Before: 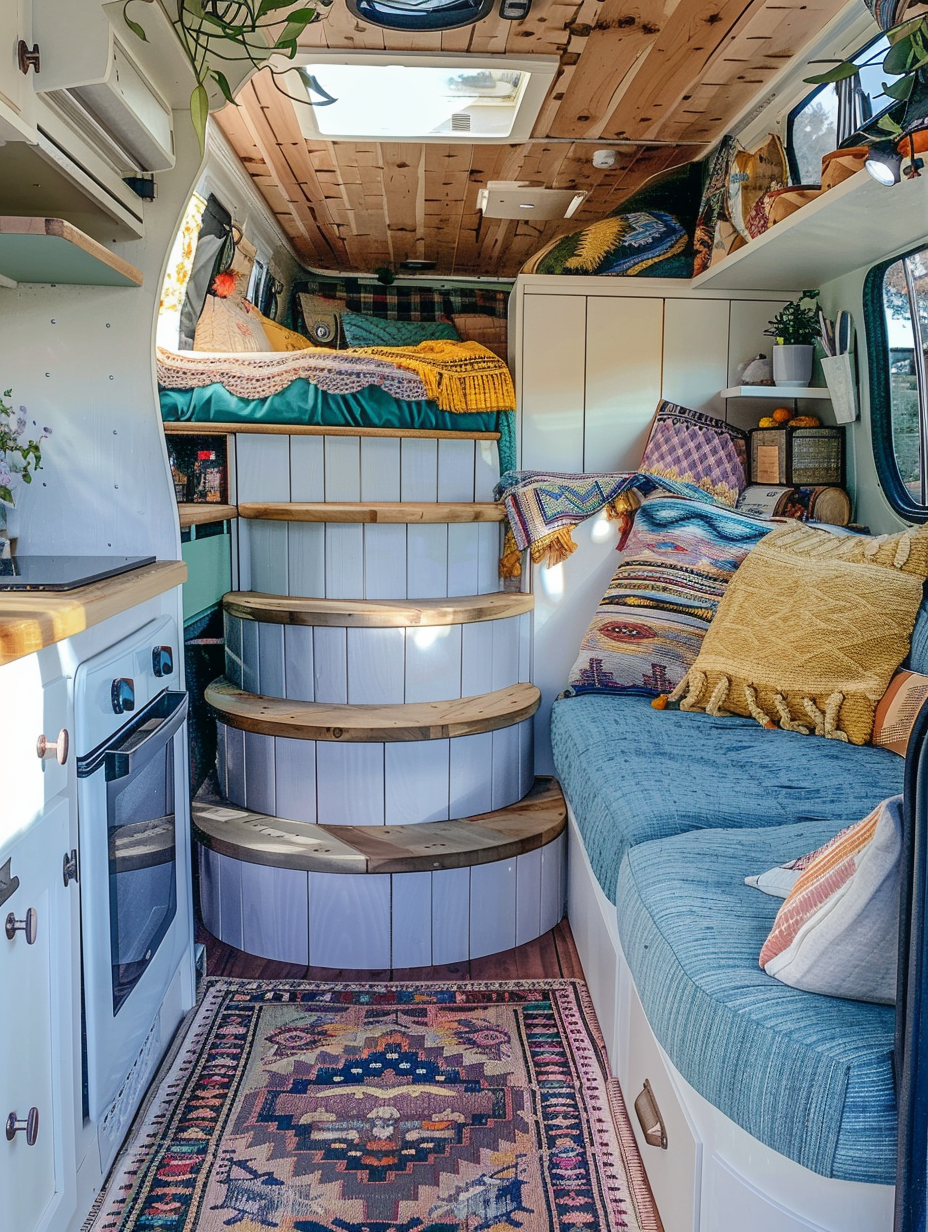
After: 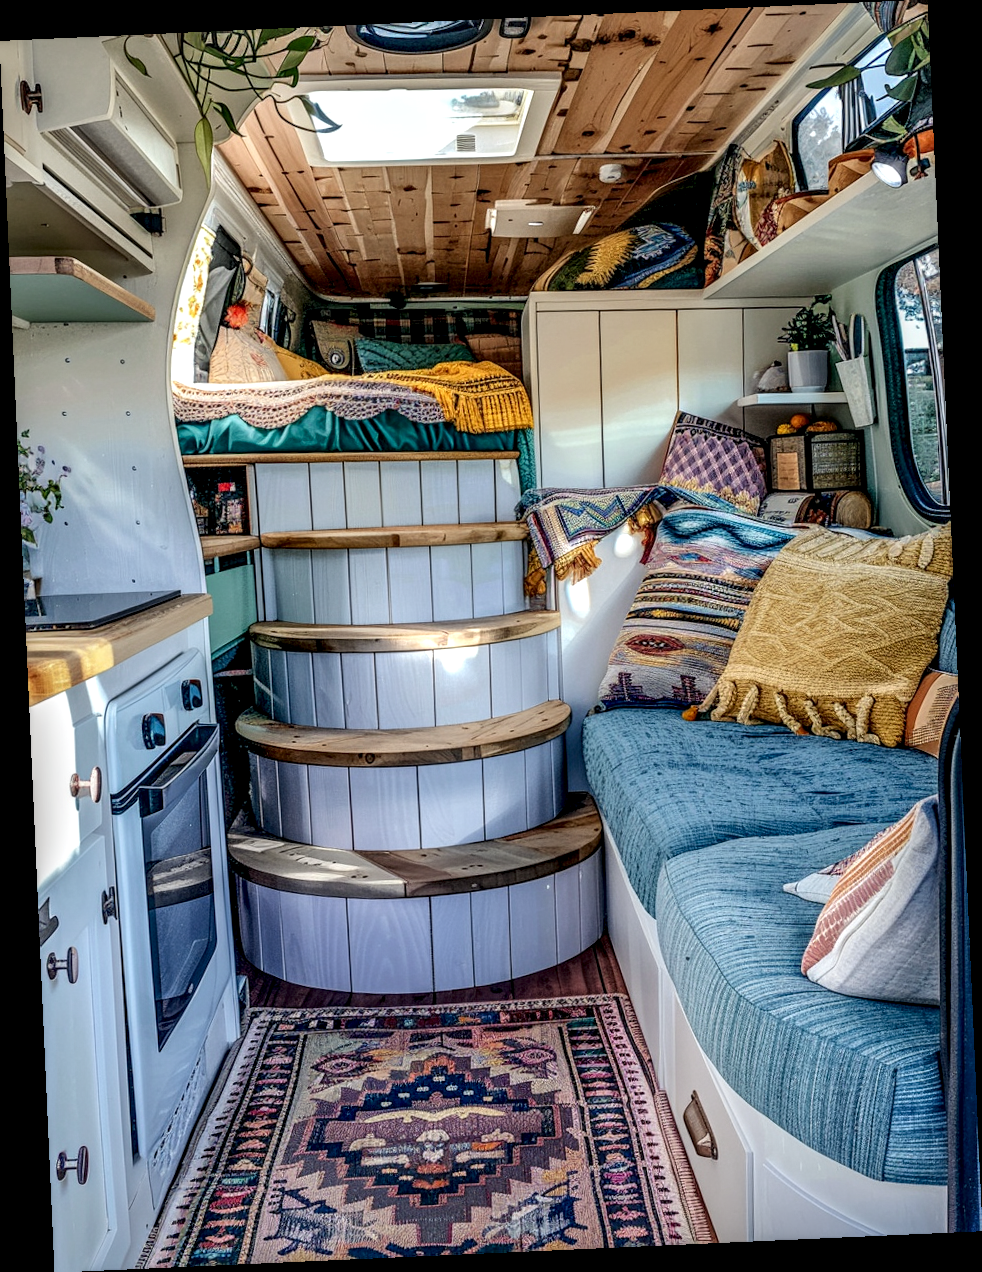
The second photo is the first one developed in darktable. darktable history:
local contrast: highlights 20%, shadows 70%, detail 170%
rotate and perspective: rotation -2.56°, automatic cropping off
